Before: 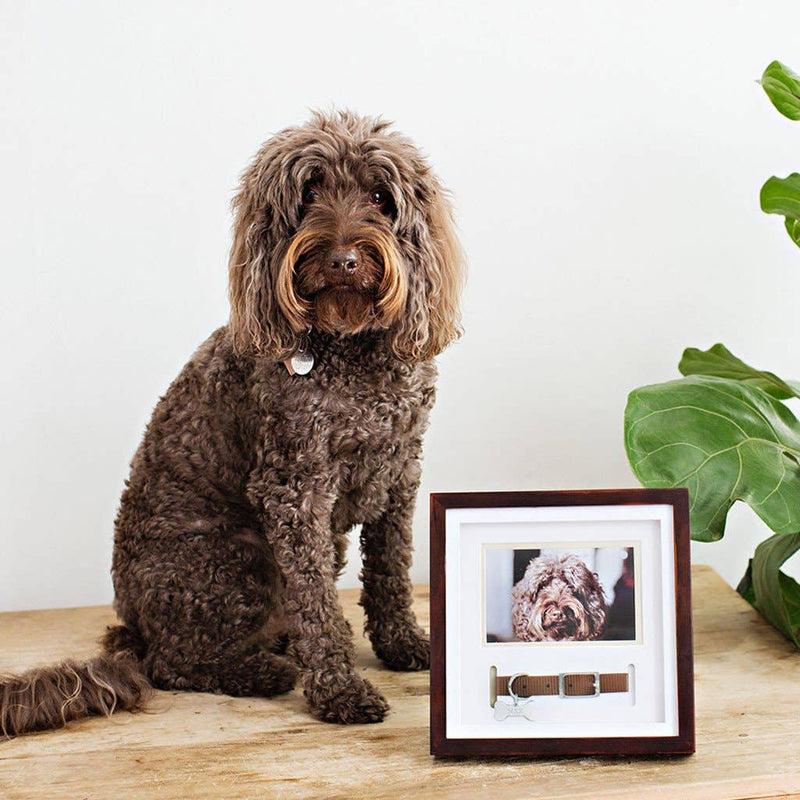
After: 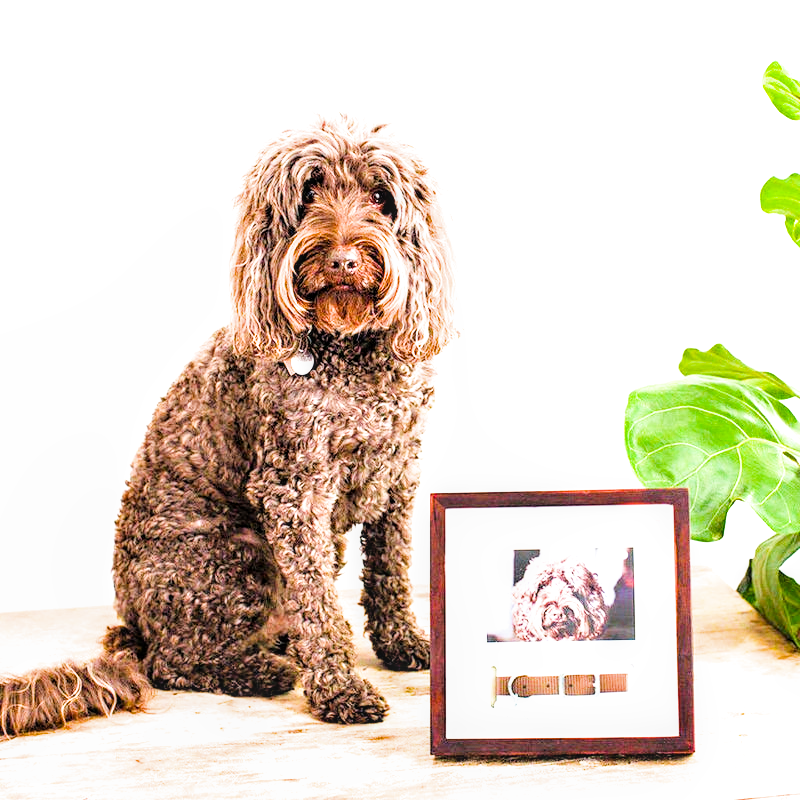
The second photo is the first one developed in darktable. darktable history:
local contrast: on, module defaults
filmic rgb: black relative exposure -5 EV, hardness 2.88, contrast 1.2, highlights saturation mix -30%
color balance rgb: perceptual saturation grading › global saturation 30%, perceptual brilliance grading › global brilliance 10%, global vibrance 20%
exposure: black level correction 0, exposure 2 EV, compensate highlight preservation false
